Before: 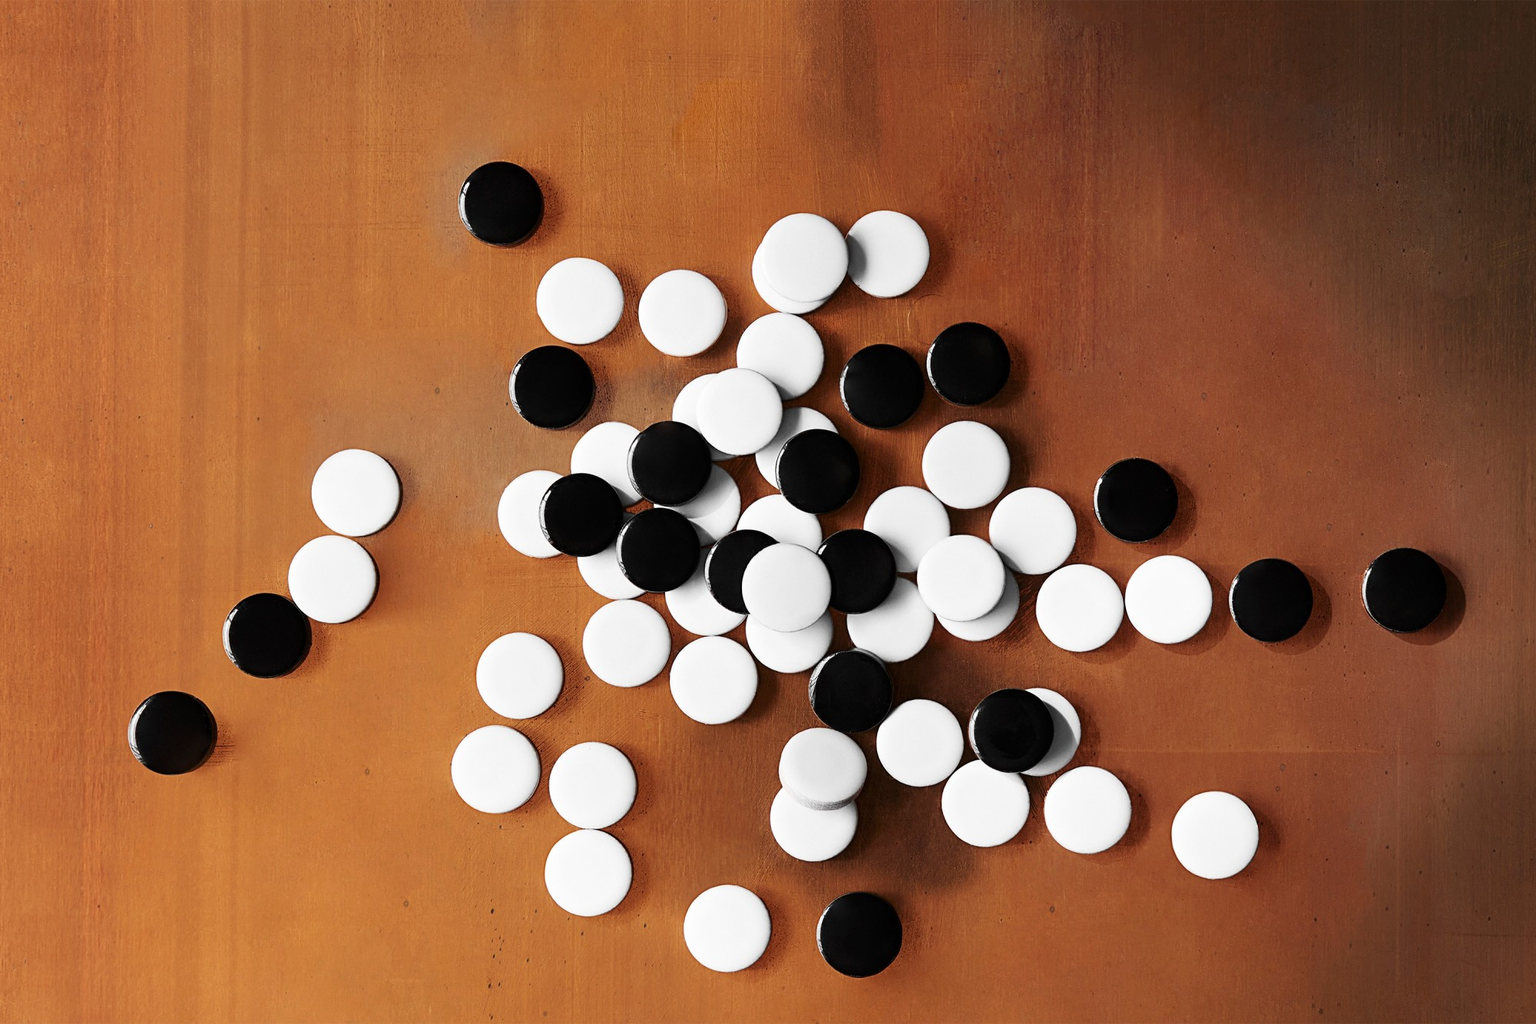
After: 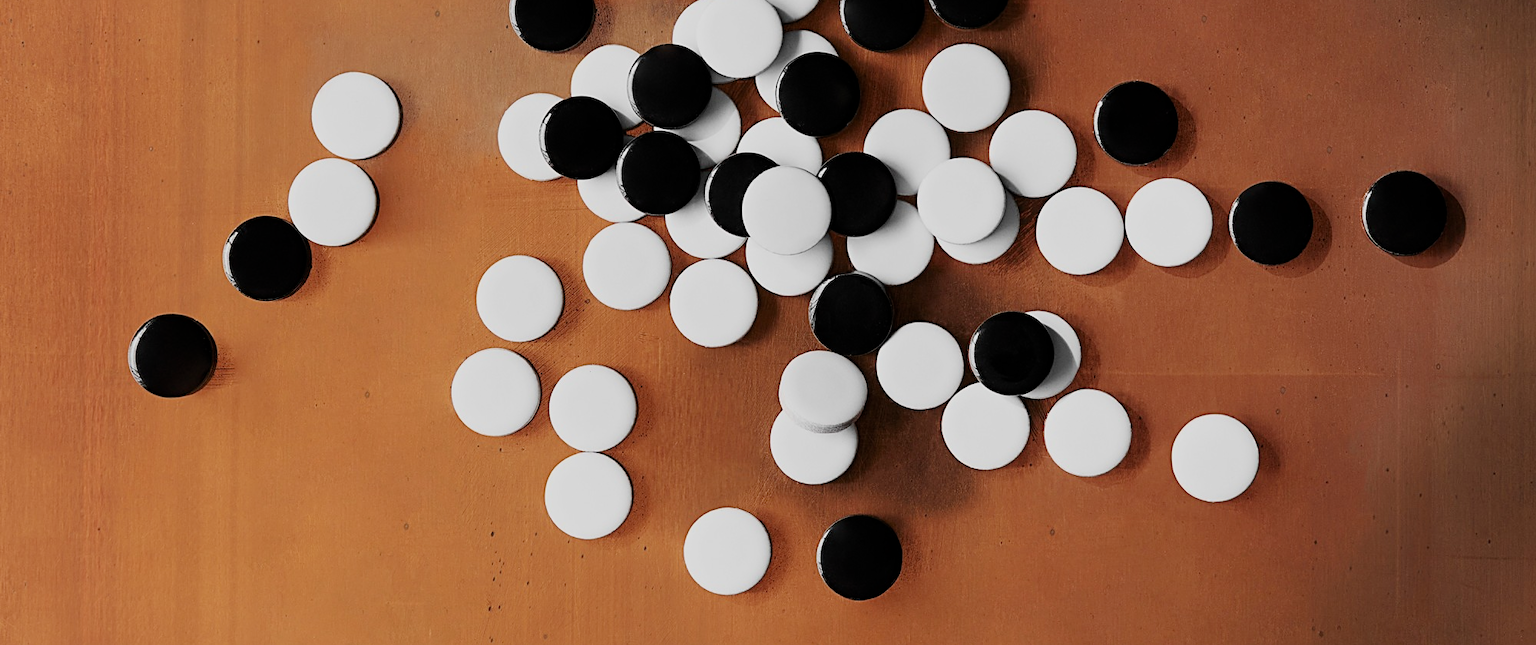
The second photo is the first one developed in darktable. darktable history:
crop and rotate: top 36.849%
filmic rgb: black relative exposure -16 EV, white relative exposure 4.06 EV, target black luminance 0%, hardness 7.54, latitude 72.38%, contrast 0.894, highlights saturation mix 10.65%, shadows ↔ highlights balance -0.382%
exposure: compensate exposure bias true, compensate highlight preservation false
sharpen: amount 0.212
